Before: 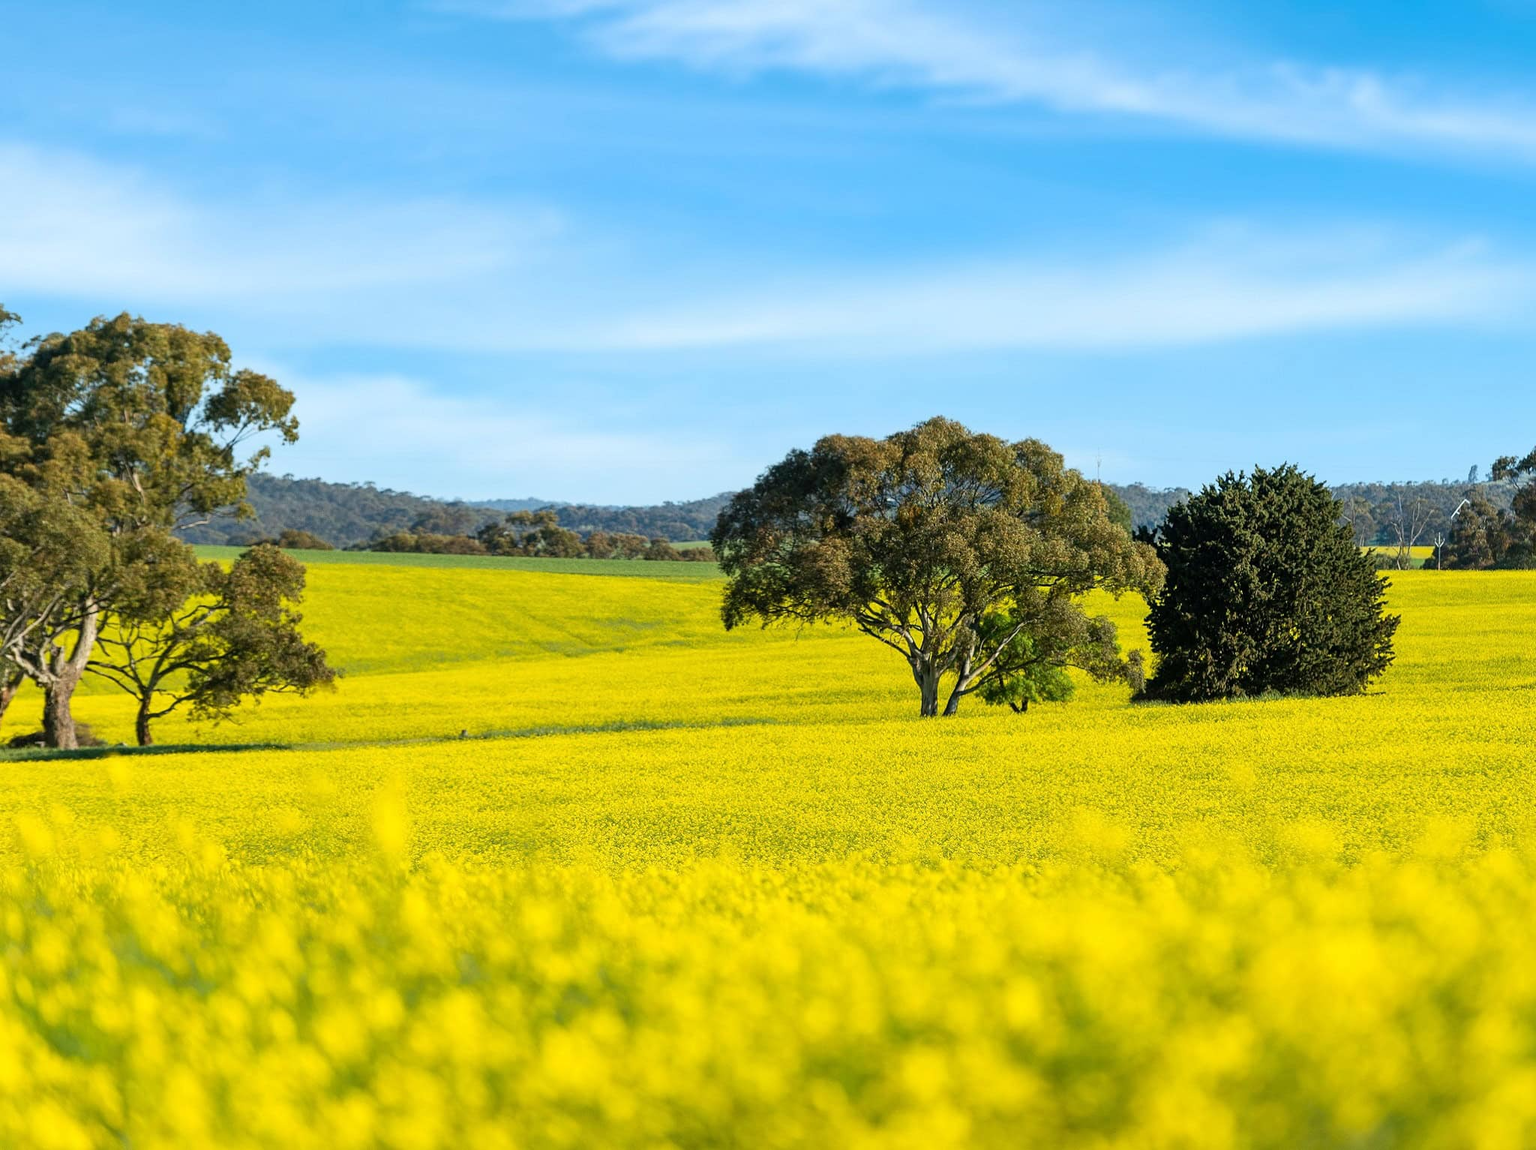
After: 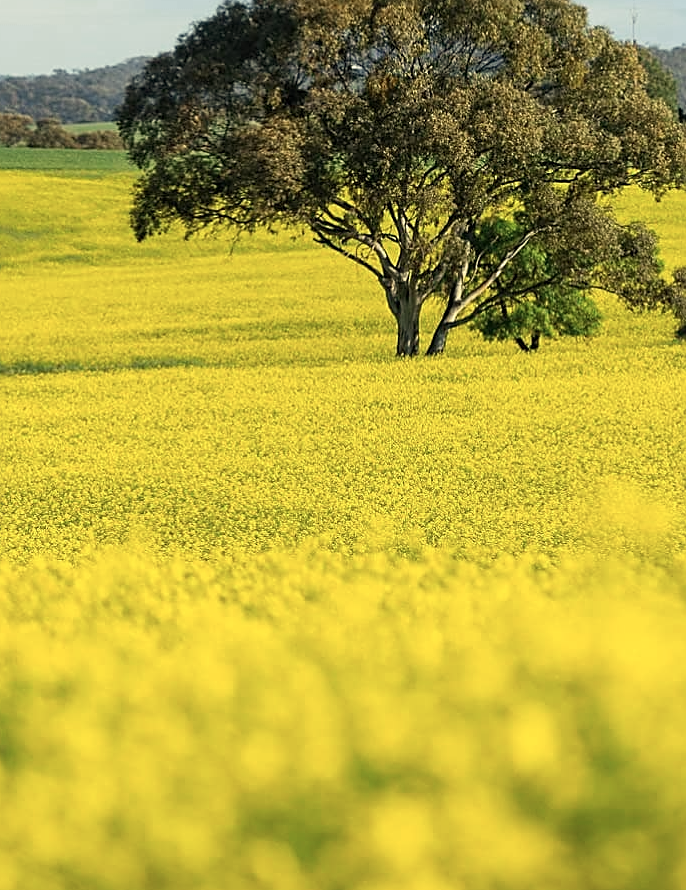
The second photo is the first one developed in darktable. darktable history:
crop: left 40.599%, top 39.087%, right 25.883%, bottom 2.802%
color zones: curves: ch0 [(0, 0.5) (0.125, 0.4) (0.25, 0.5) (0.375, 0.4) (0.5, 0.4) (0.625, 0.6) (0.75, 0.6) (0.875, 0.5)]; ch1 [(0, 0.35) (0.125, 0.45) (0.25, 0.35) (0.375, 0.35) (0.5, 0.35) (0.625, 0.35) (0.75, 0.45) (0.875, 0.35)]; ch2 [(0, 0.6) (0.125, 0.5) (0.25, 0.5) (0.375, 0.6) (0.5, 0.6) (0.625, 0.5) (0.75, 0.5) (0.875, 0.5)]
color correction: highlights a* 2.36, highlights b* 22.96
sharpen: on, module defaults
